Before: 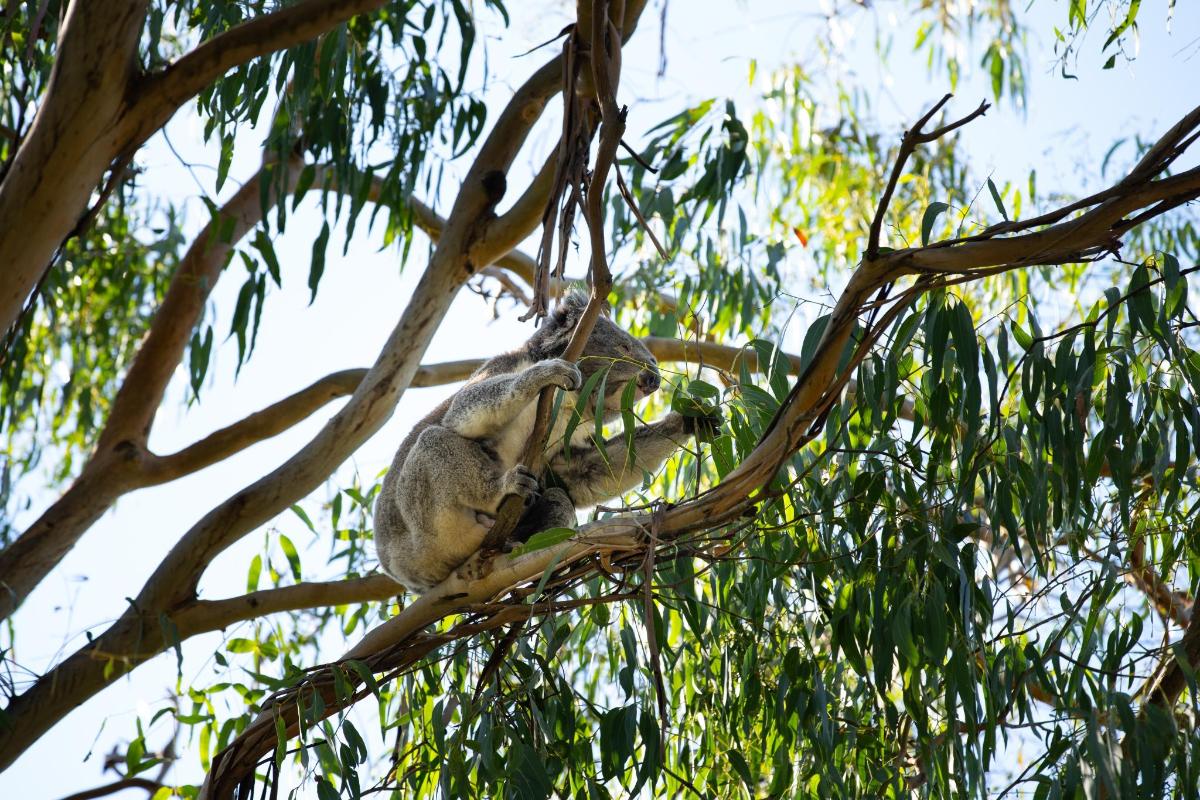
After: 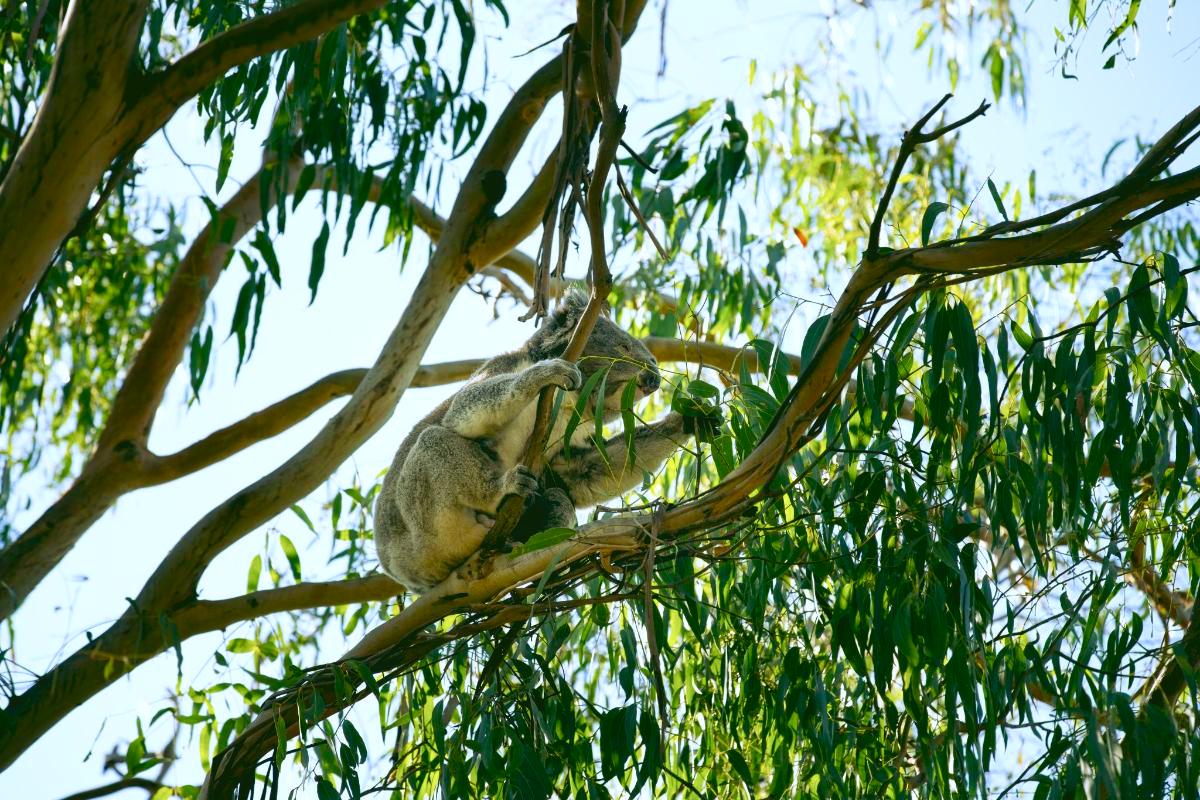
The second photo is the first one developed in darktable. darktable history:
rgb curve: curves: ch0 [(0.123, 0.061) (0.995, 0.887)]; ch1 [(0.06, 0.116) (1, 0.906)]; ch2 [(0, 0) (0.824, 0.69) (1, 1)], mode RGB, independent channels, compensate middle gray true
white balance: red 0.982, blue 1.018
color balance rgb: perceptual saturation grading › global saturation 20%, perceptual saturation grading › highlights -50%, perceptual saturation grading › shadows 30%, perceptual brilliance grading › global brilliance 10%, perceptual brilliance grading › shadows 15%
